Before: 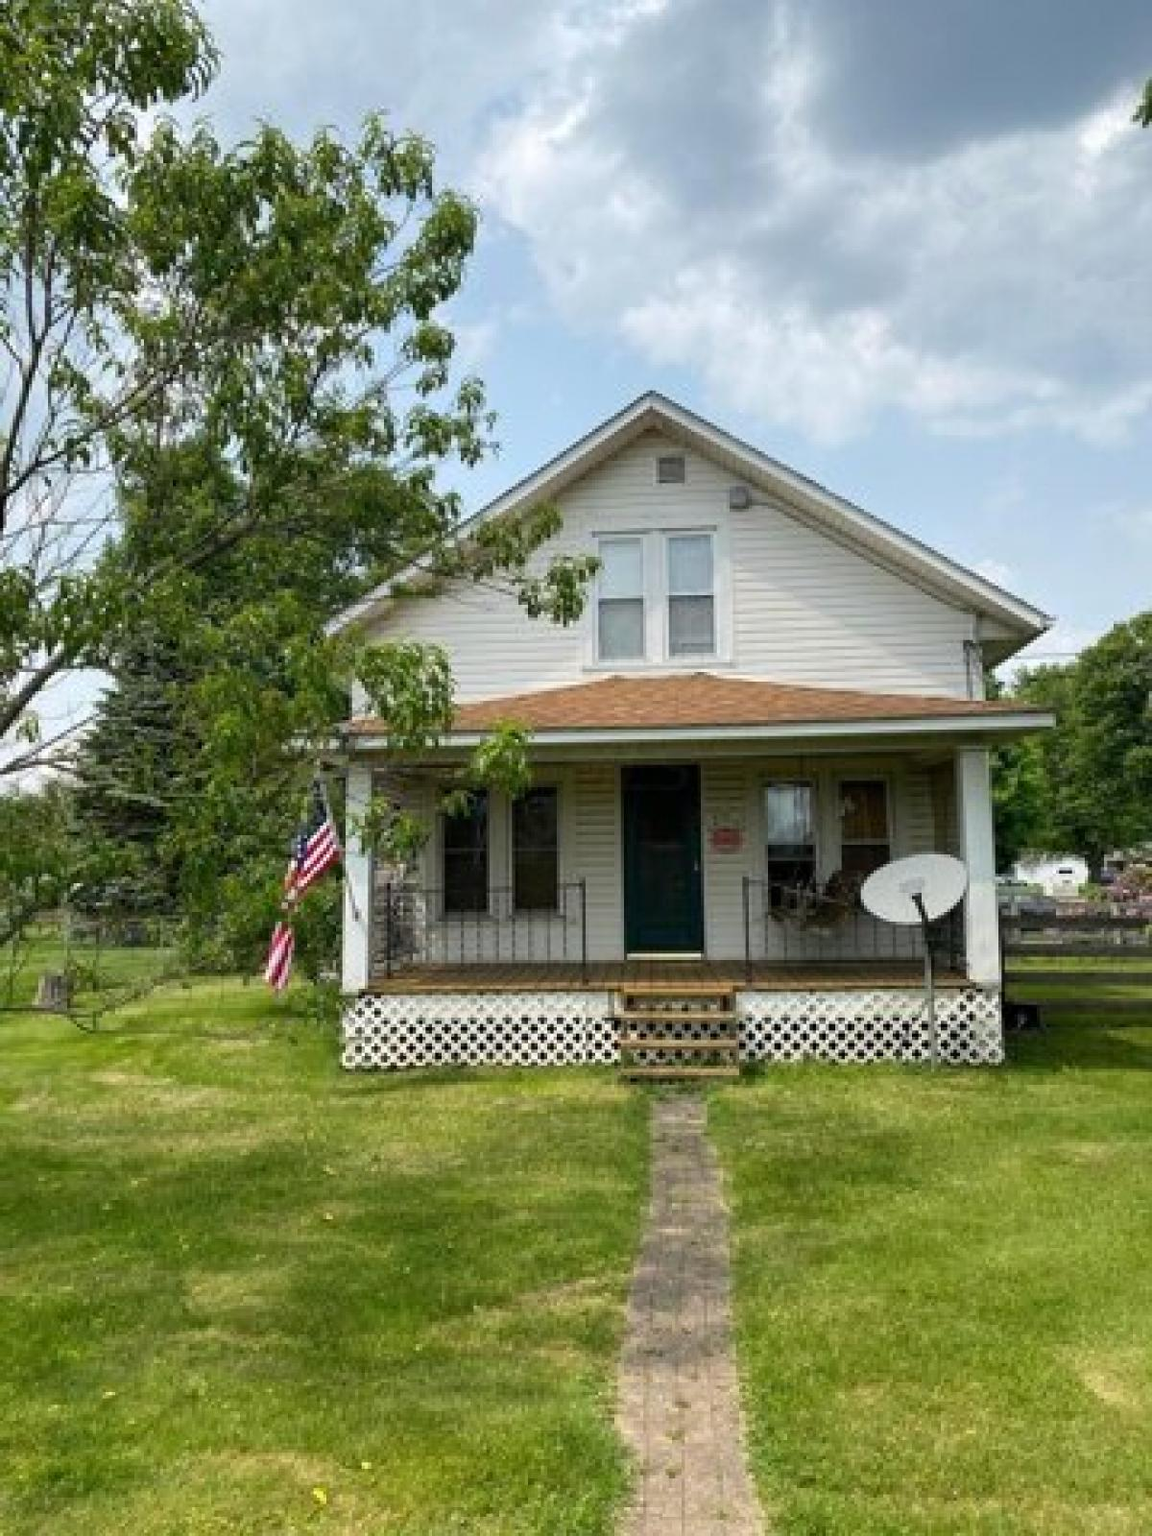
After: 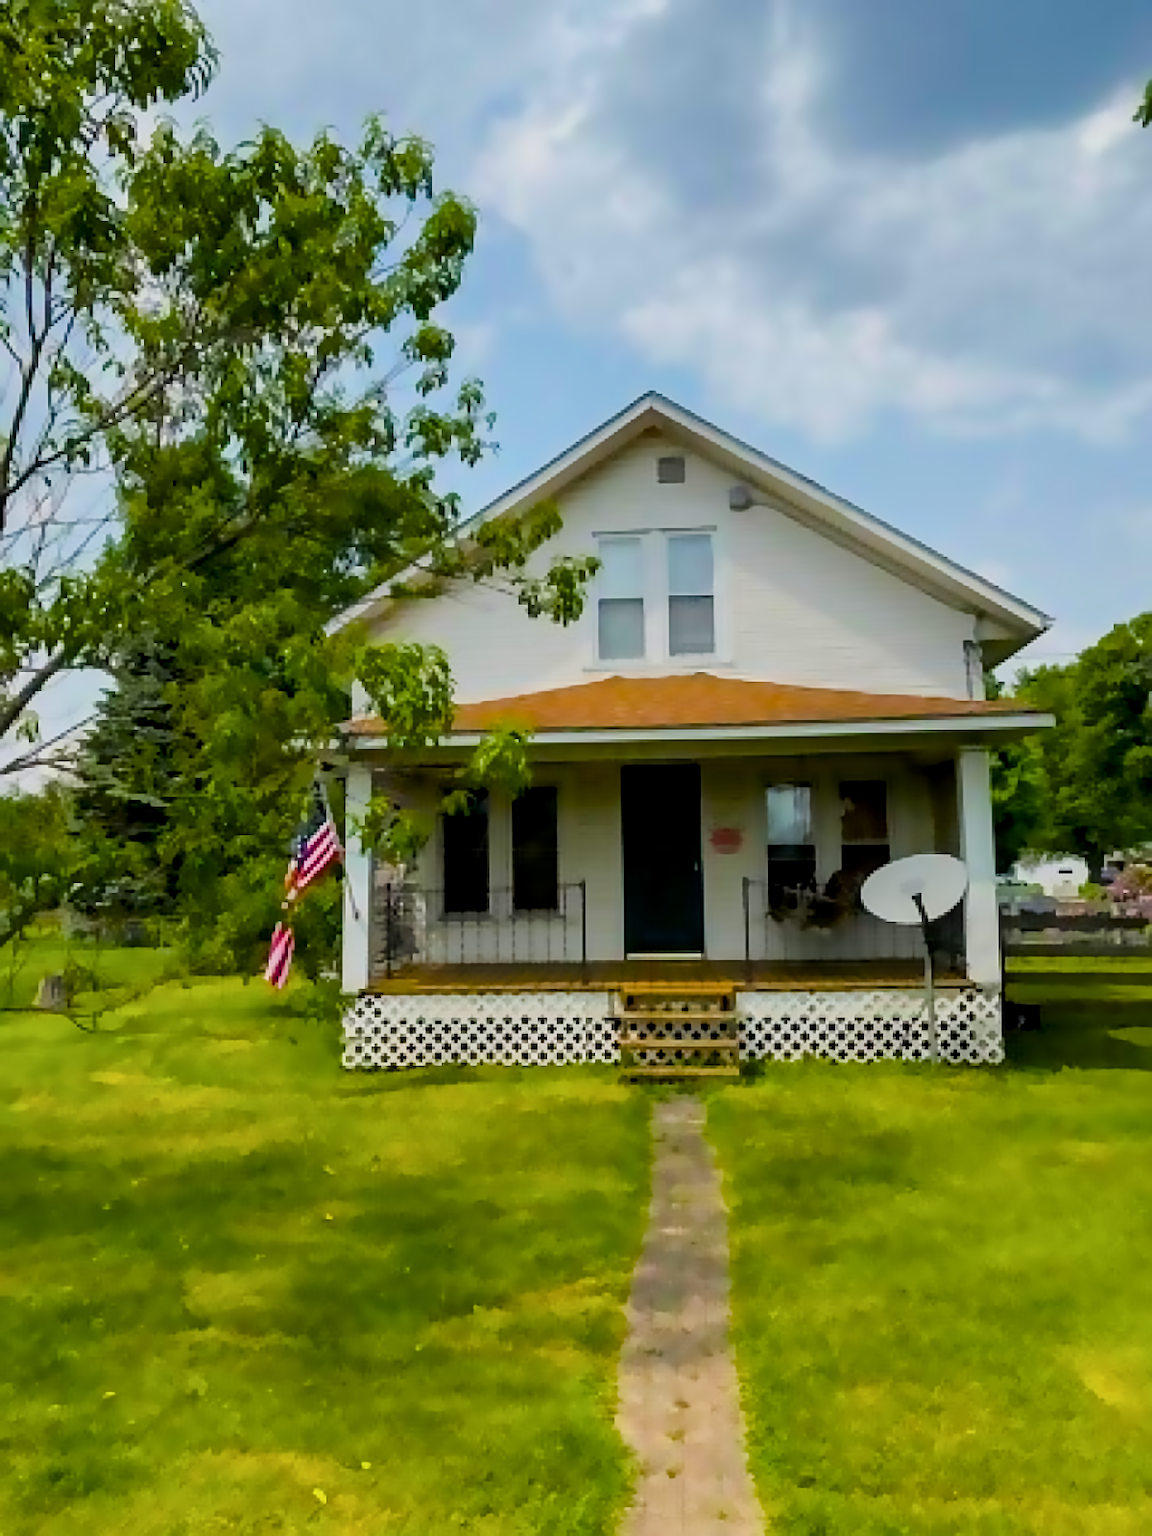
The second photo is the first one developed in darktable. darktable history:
astrophoto denoise: patch size 1, strength 100%, luma 100%
sharpen: on, module defaults
local contrast: on, module defaults
filmic rgb: hardness 4.17
color balance rgb: linear chroma grading › global chroma 23.15%, perceptual saturation grading › global saturation 28.7%, perceptual saturation grading › mid-tones 12.04%, perceptual saturation grading › shadows 10.19%, global vibrance 22.22%
